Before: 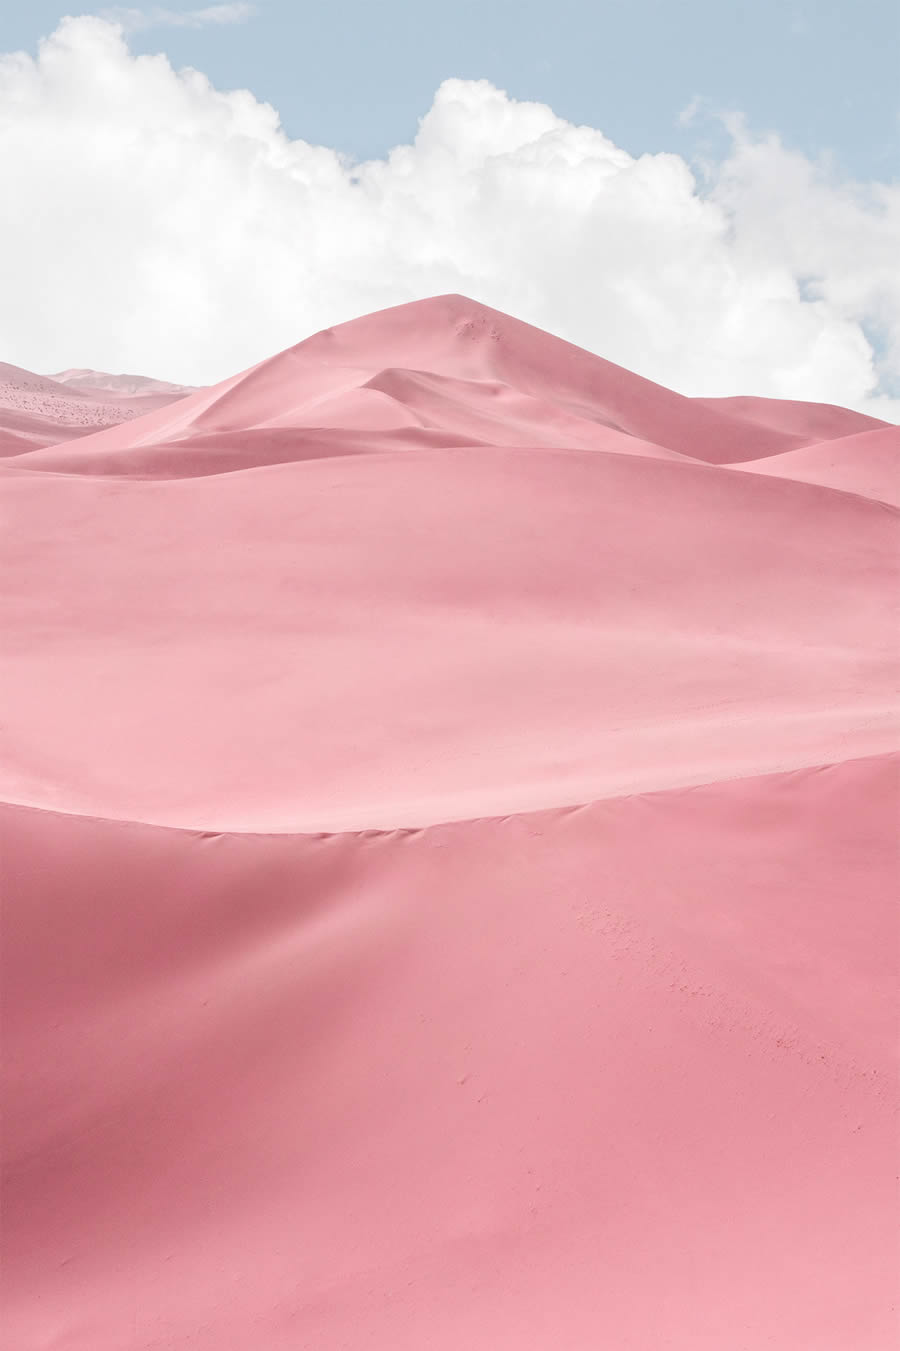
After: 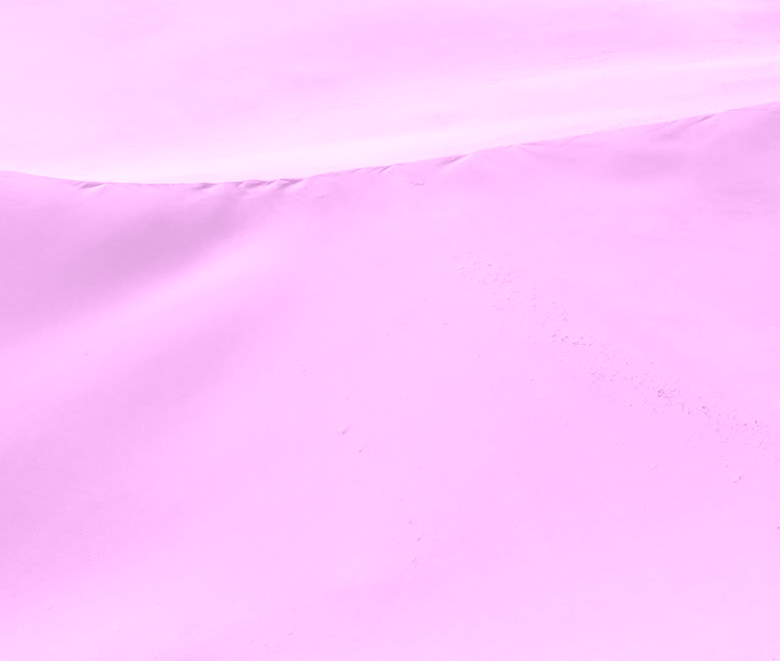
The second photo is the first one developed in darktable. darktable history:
crop and rotate: left 13.306%, top 48.129%, bottom 2.928%
local contrast: highlights 65%, shadows 54%, detail 169%, midtone range 0.514
exposure: black level correction 0, exposure 0.5 EV, compensate highlight preservation false
white balance: red 0.766, blue 1.537
contrast brightness saturation: contrast 0.13, brightness -0.05, saturation 0.16
colorize: hue 331.2°, saturation 69%, source mix 30.28%, lightness 69.02%, version 1
shadows and highlights: radius 100.41, shadows 50.55, highlights -64.36, highlights color adjustment 49.82%, soften with gaussian
